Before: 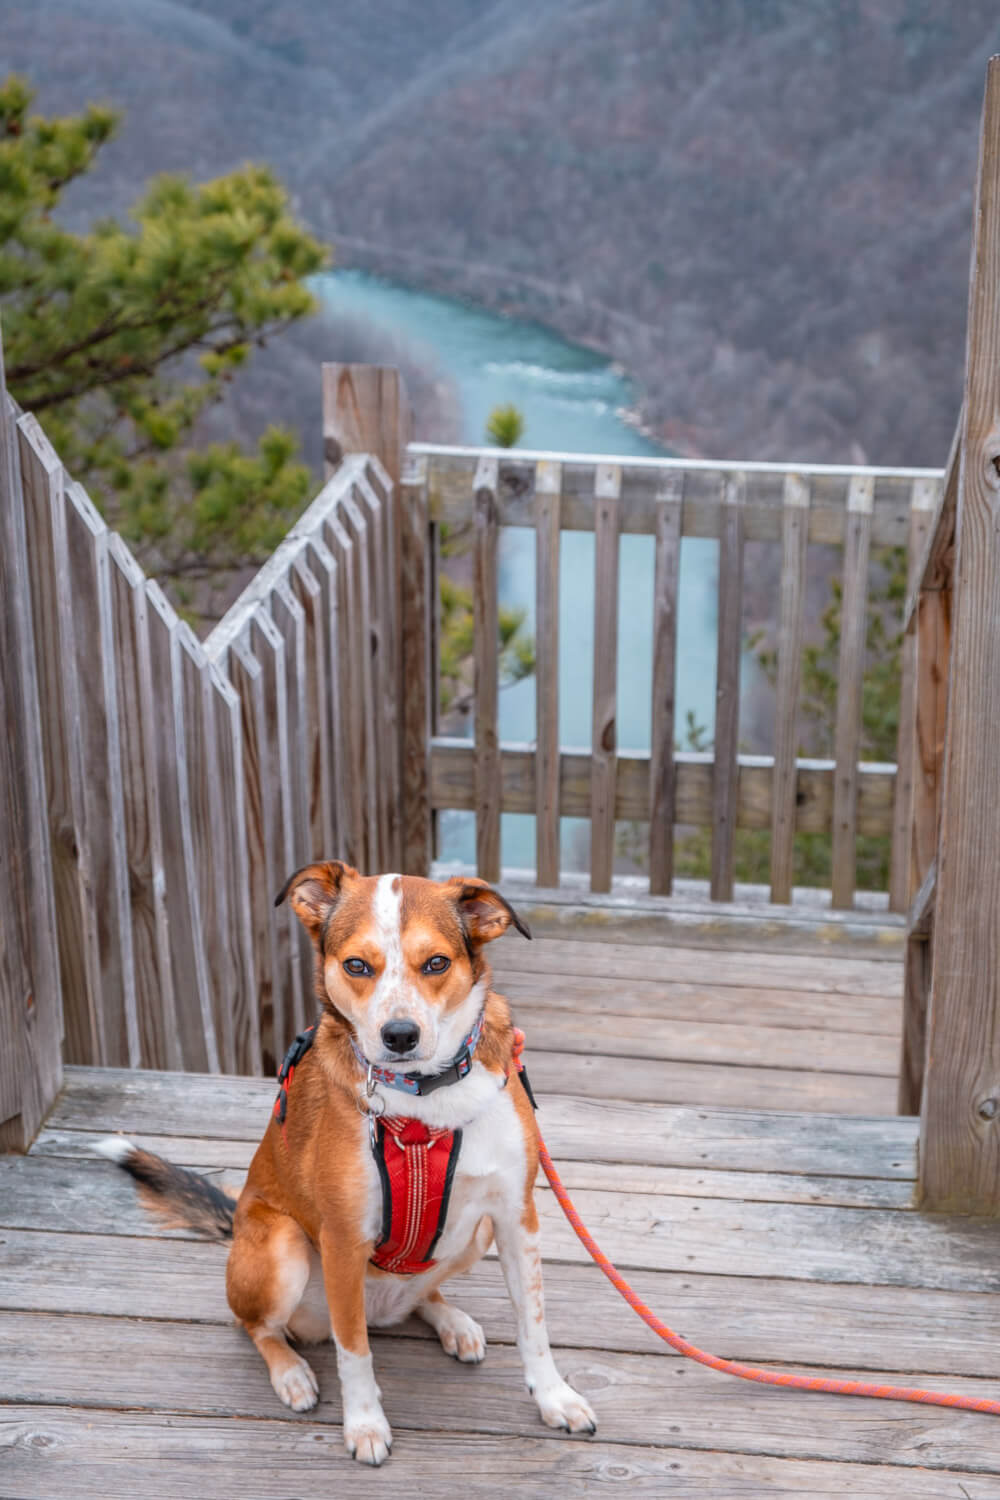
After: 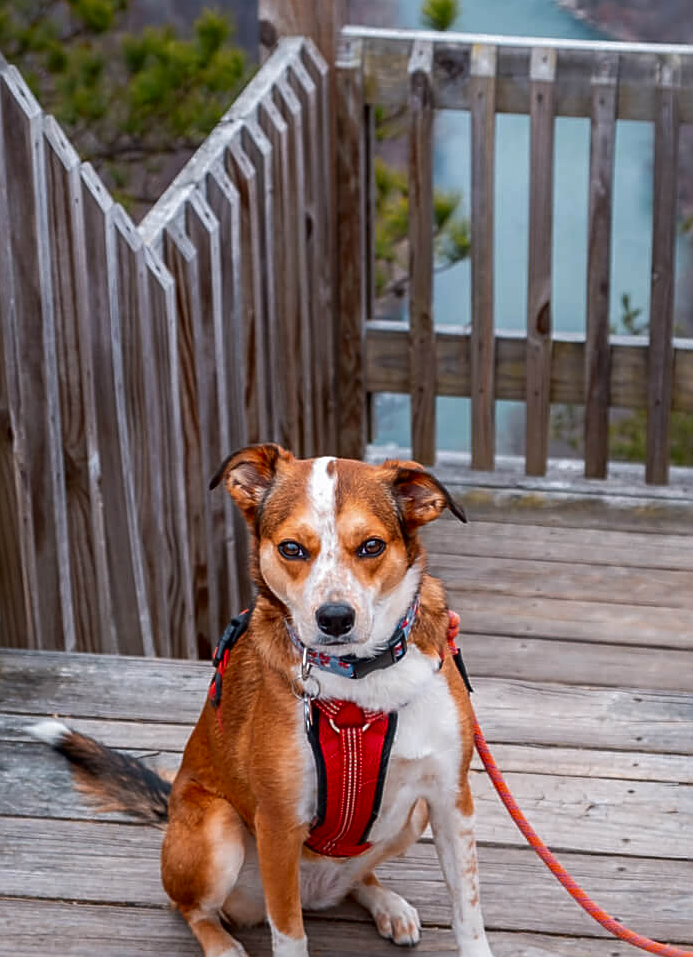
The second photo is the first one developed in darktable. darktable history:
contrast brightness saturation: brightness -0.201, saturation 0.08
sharpen: amount 0.596
exposure: black level correction 0.001, compensate highlight preservation false
crop: left 6.526%, top 27.81%, right 24.121%, bottom 8.389%
